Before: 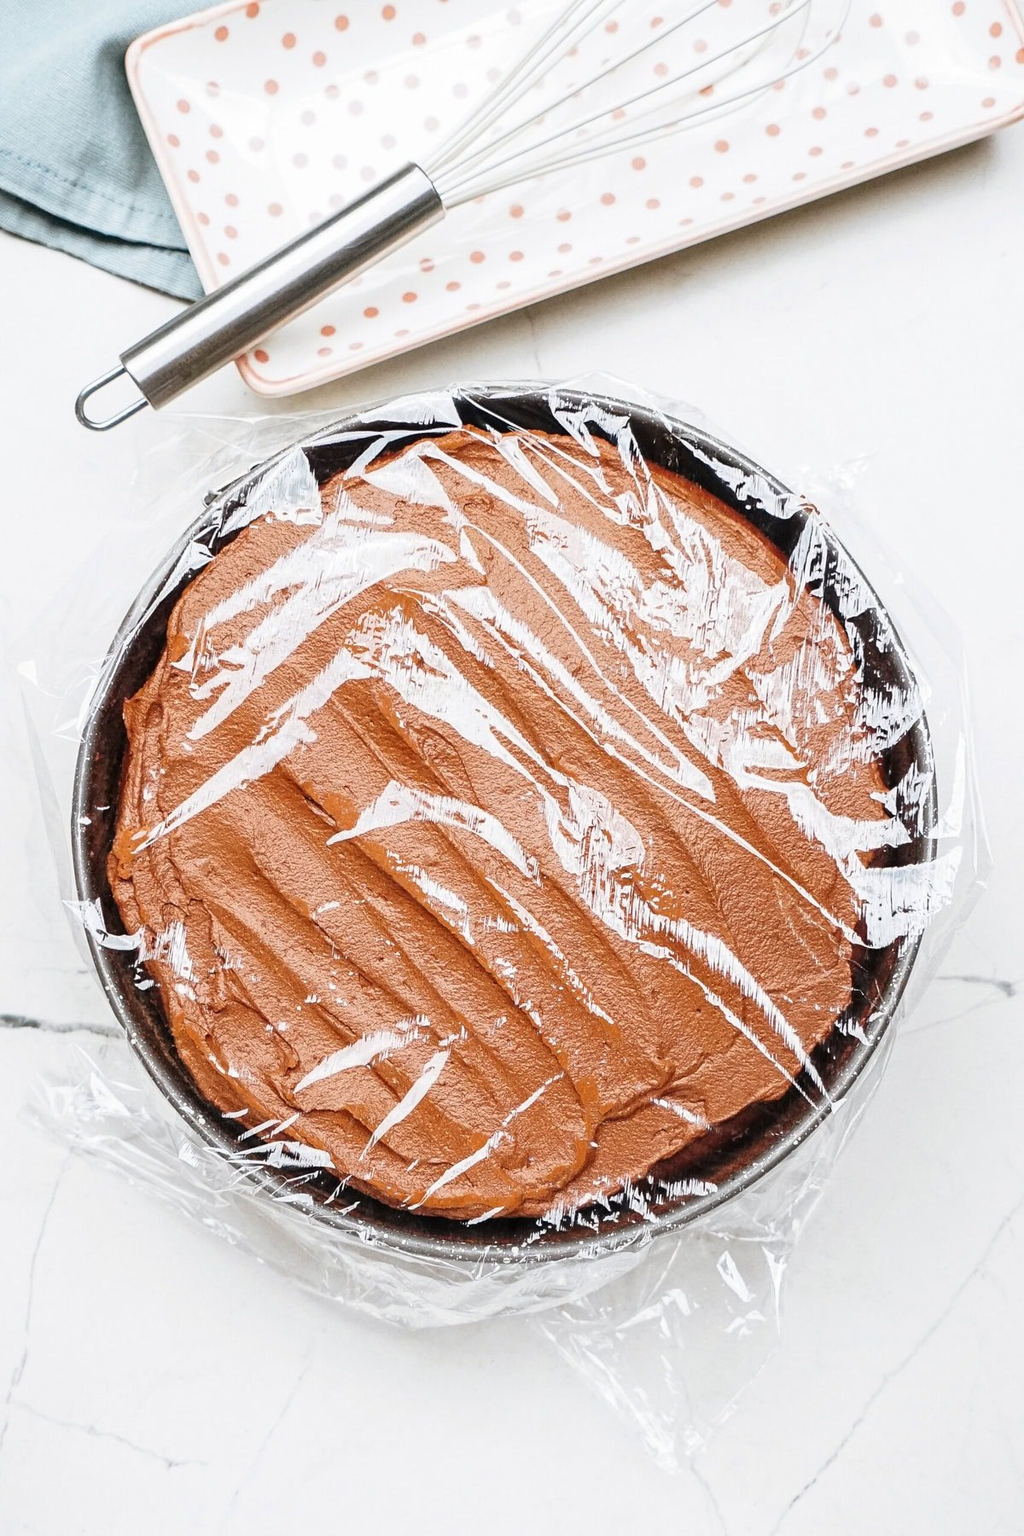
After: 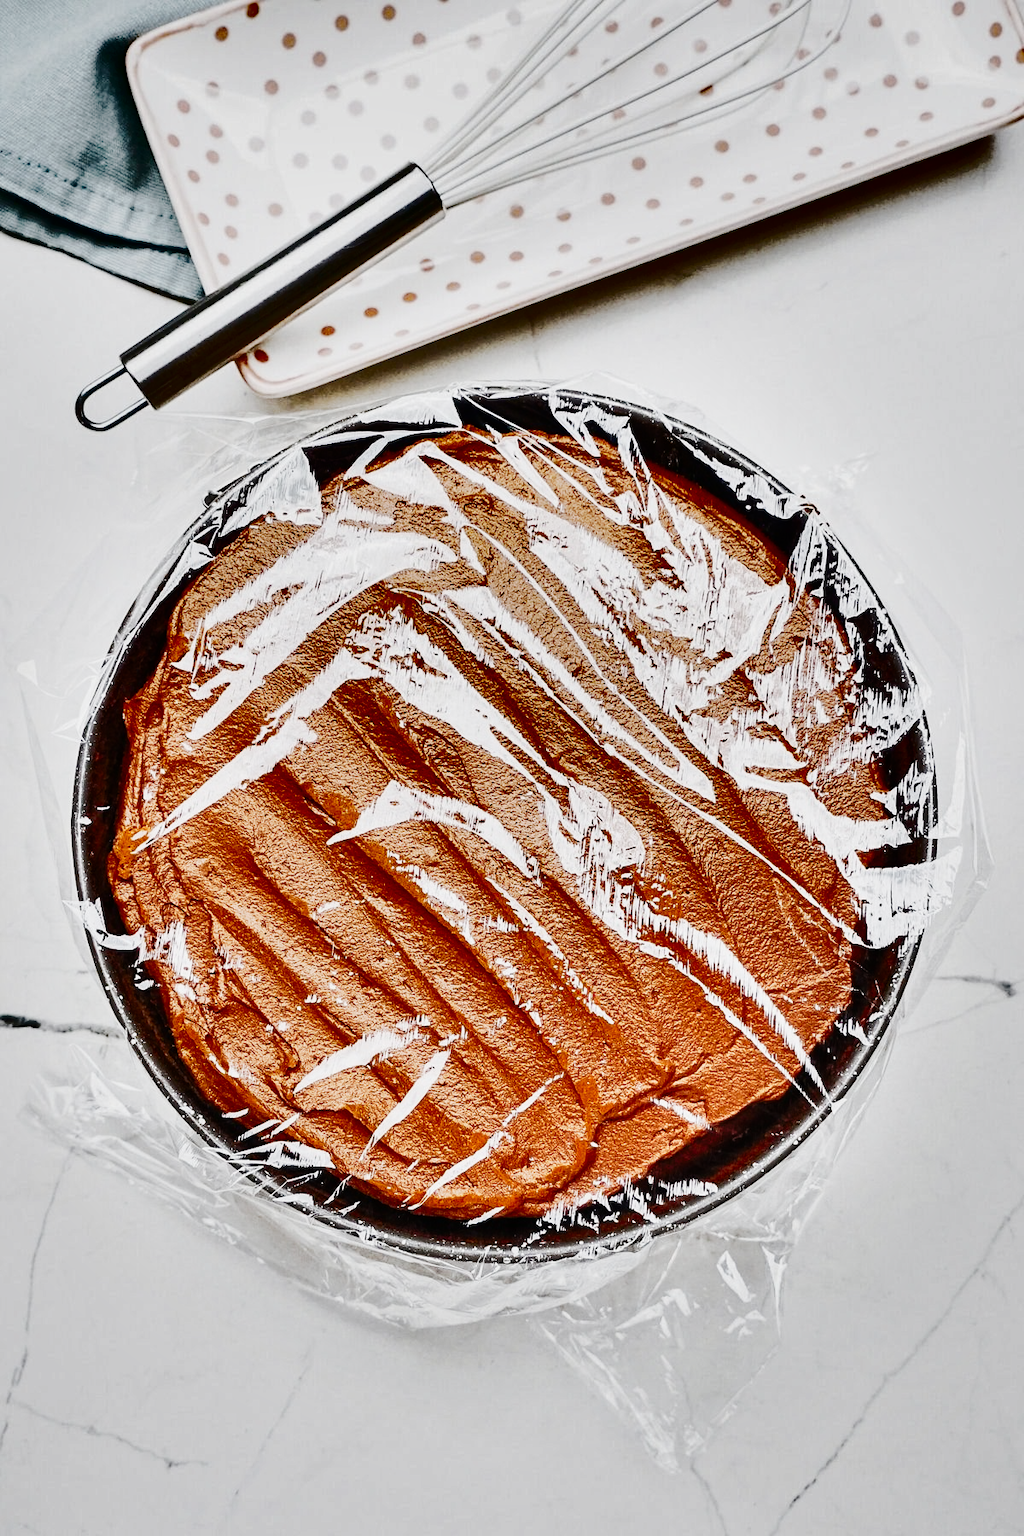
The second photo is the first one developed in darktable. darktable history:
tone curve: curves: ch0 [(0, 0) (0.187, 0.12) (0.392, 0.438) (0.704, 0.86) (0.858, 0.938) (1, 0.981)]; ch1 [(0, 0) (0.402, 0.36) (0.476, 0.456) (0.498, 0.501) (0.518, 0.521) (0.58, 0.598) (0.619, 0.663) (0.692, 0.744) (1, 1)]; ch2 [(0, 0) (0.427, 0.417) (0.483, 0.481) (0.503, 0.503) (0.526, 0.53) (0.563, 0.585) (0.626, 0.703) (0.699, 0.753) (0.997, 0.858)], preserve colors none
shadows and highlights: shadows 18.9, highlights -84.43, soften with gaussian
